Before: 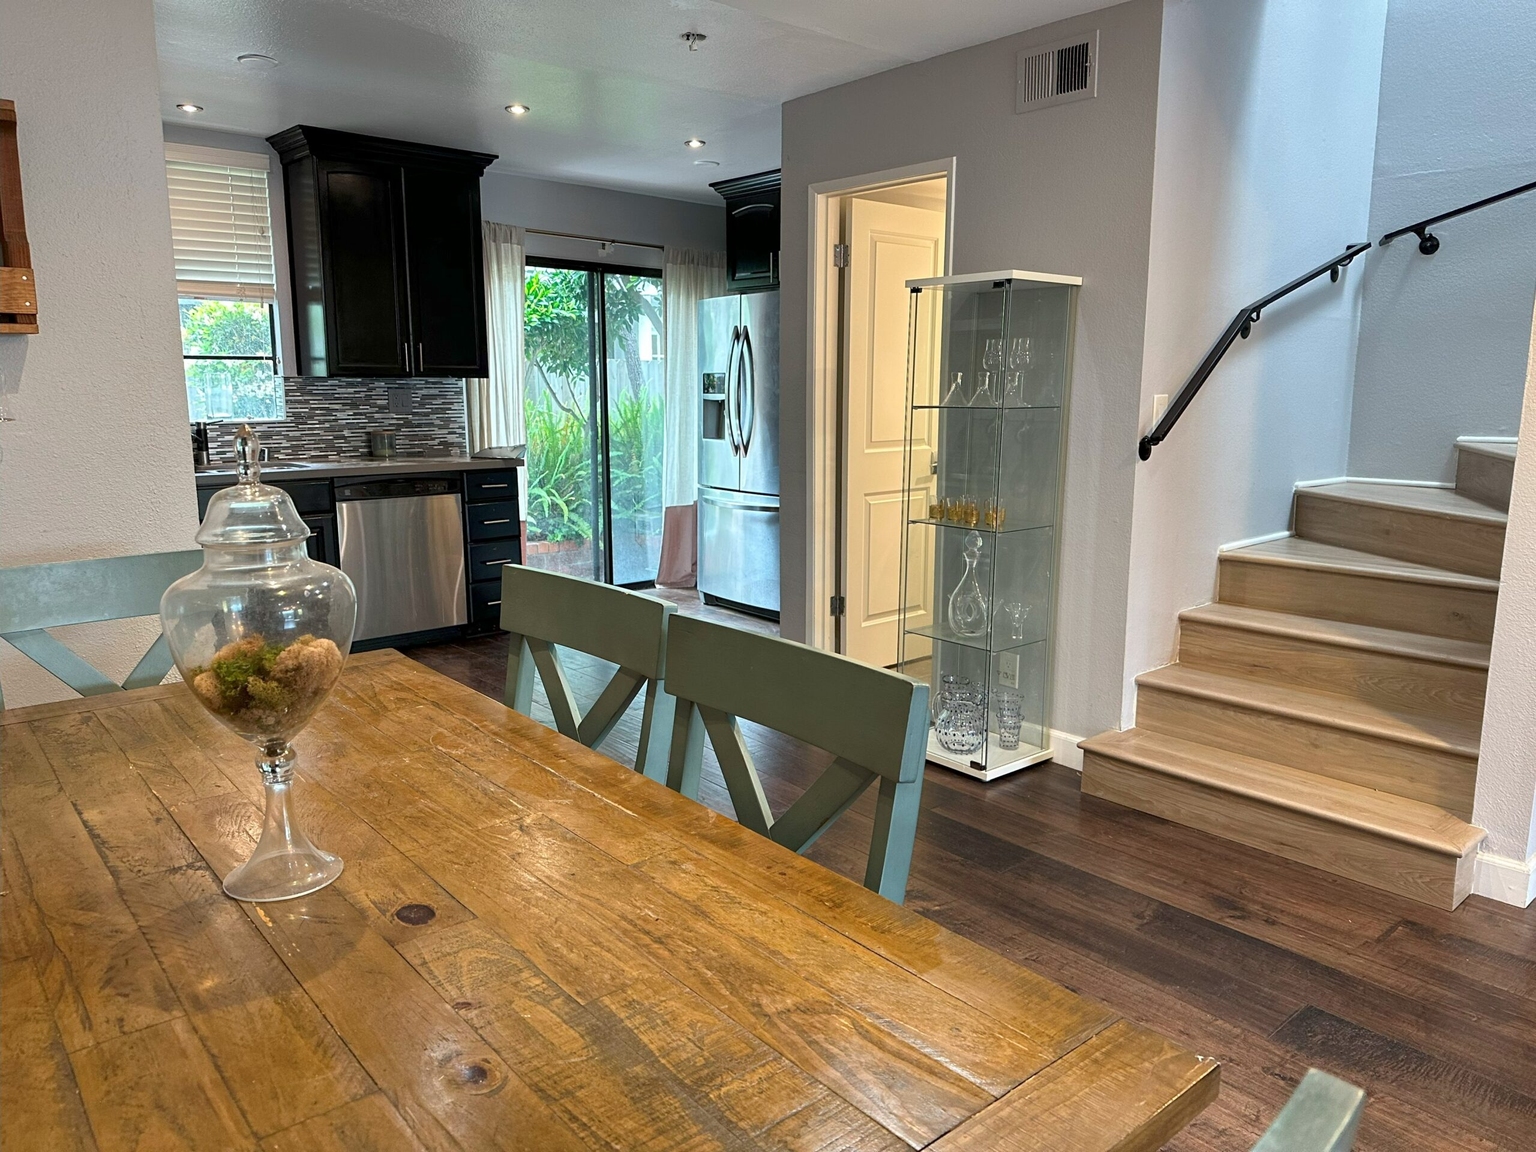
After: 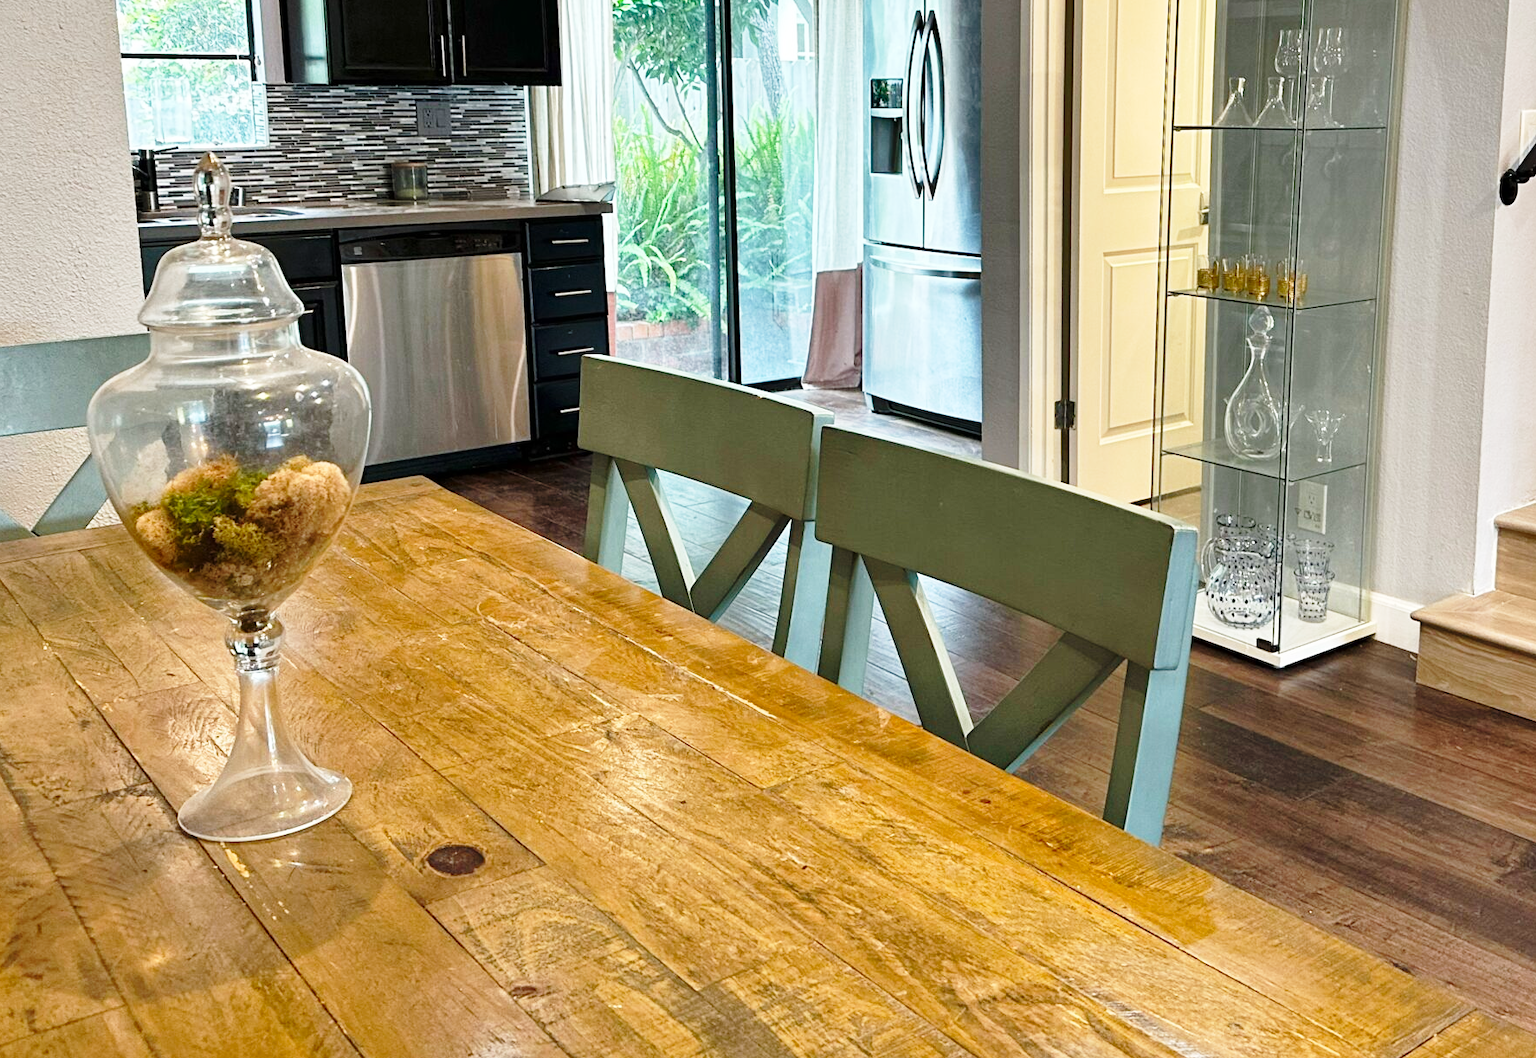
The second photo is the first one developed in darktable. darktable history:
base curve: curves: ch0 [(0, 0) (0.028, 0.03) (0.121, 0.232) (0.46, 0.748) (0.859, 0.968) (1, 1)], preserve colors none
shadows and highlights: soften with gaussian
crop: left 6.488%, top 27.668%, right 24.183%, bottom 8.656%
